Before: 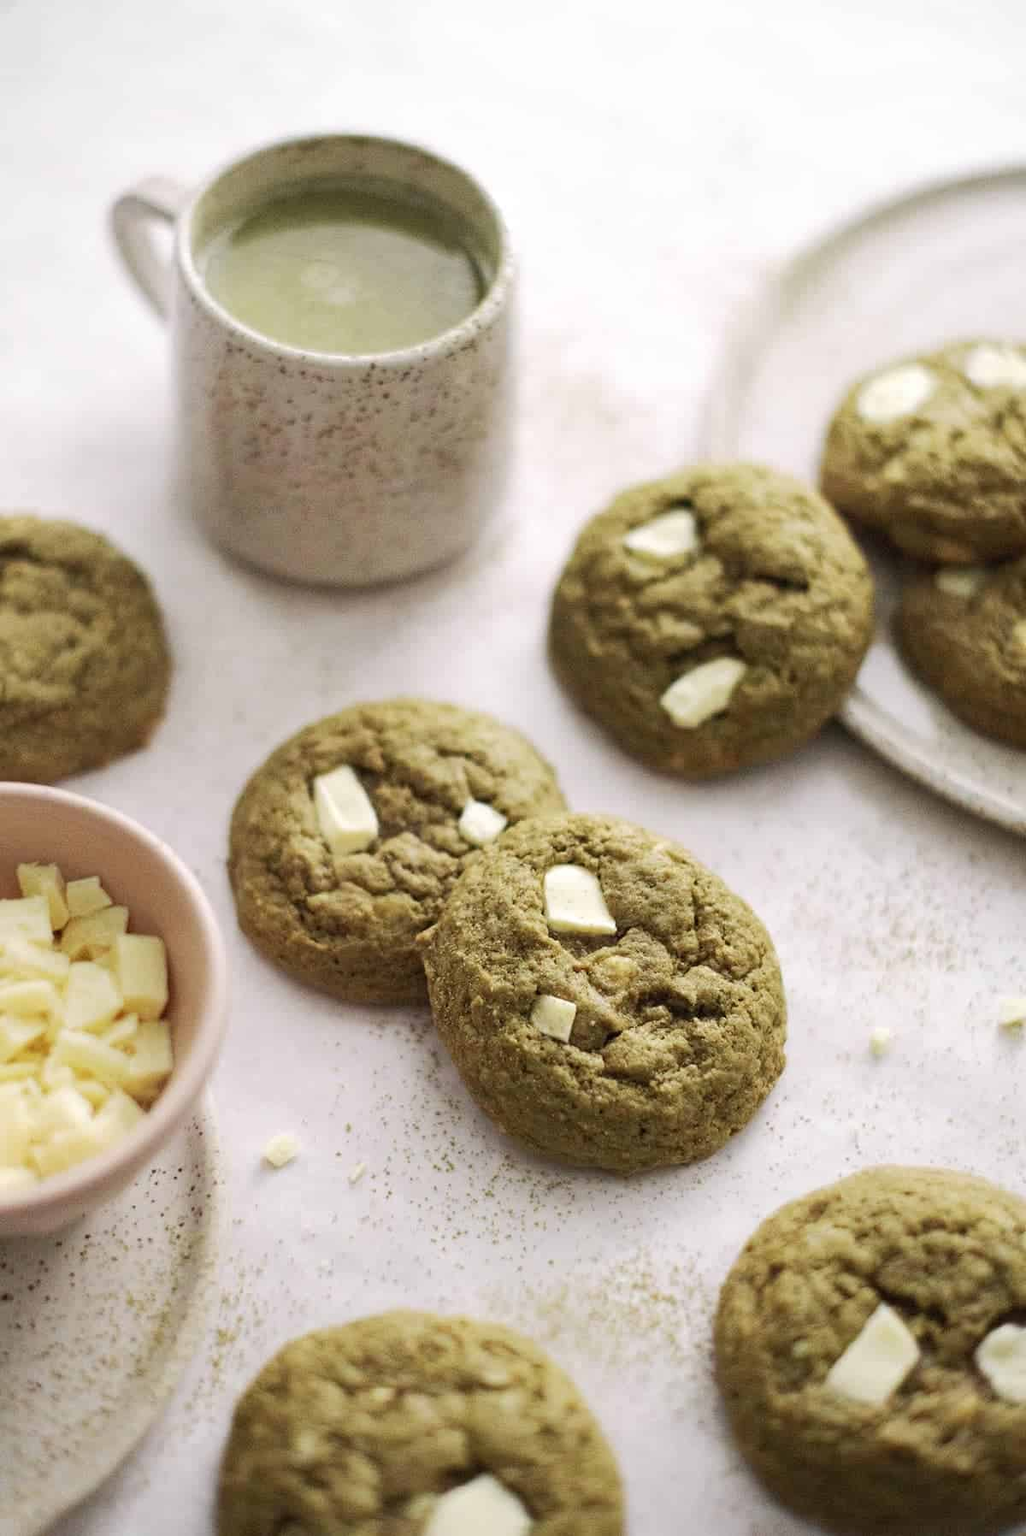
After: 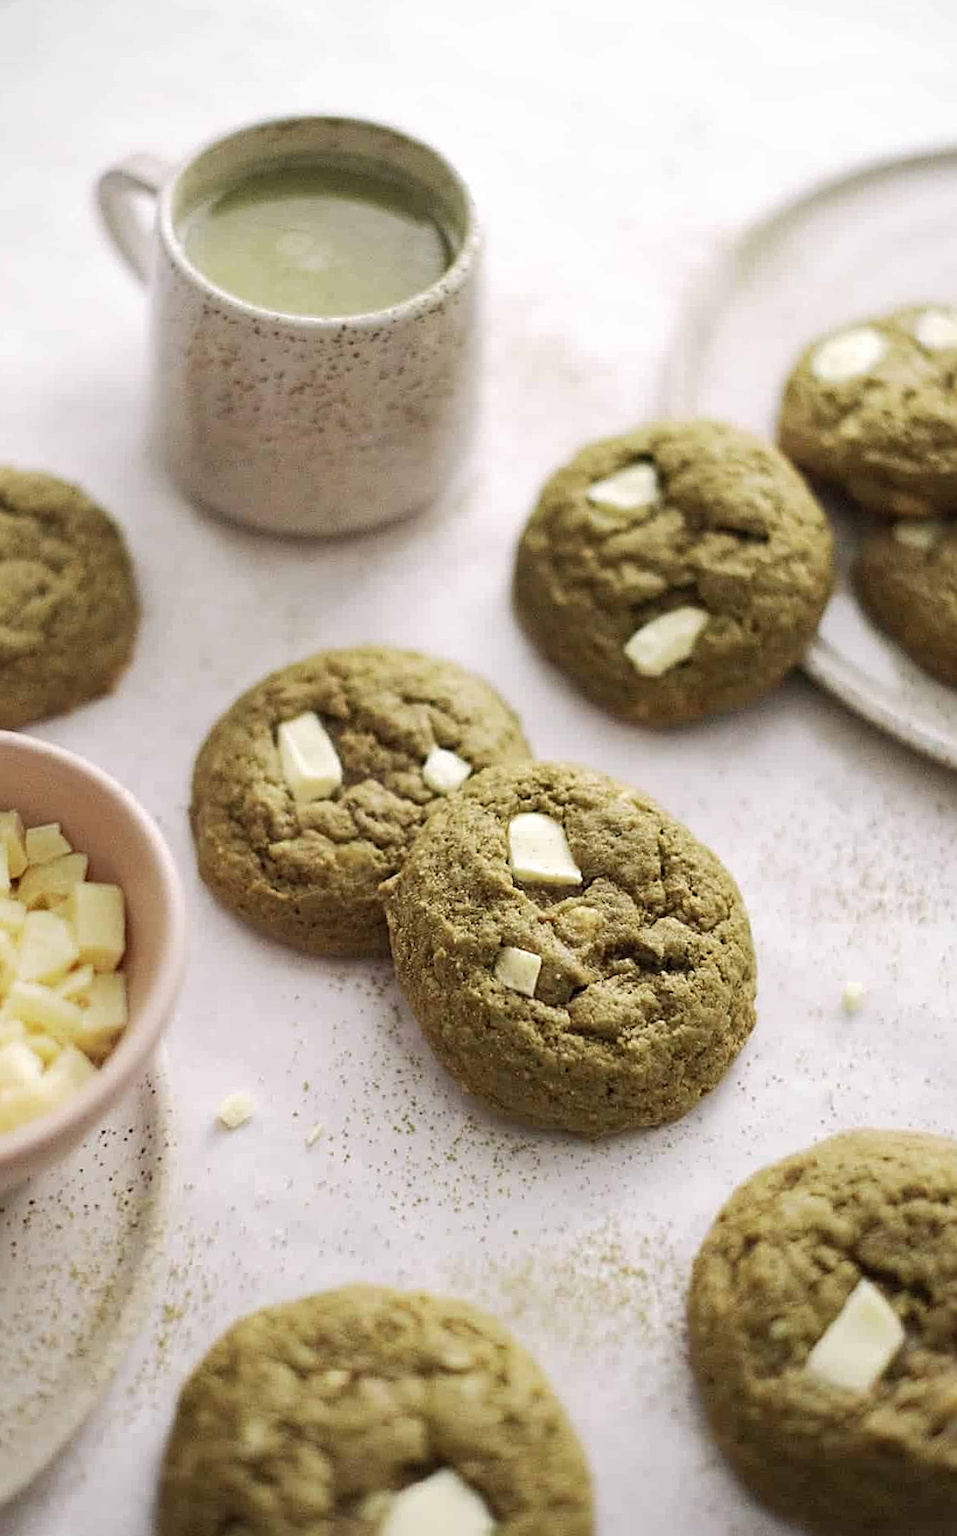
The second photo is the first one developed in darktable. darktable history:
rotate and perspective: rotation 0.215°, lens shift (vertical) -0.139, crop left 0.069, crop right 0.939, crop top 0.002, crop bottom 0.996
sharpen: on, module defaults
